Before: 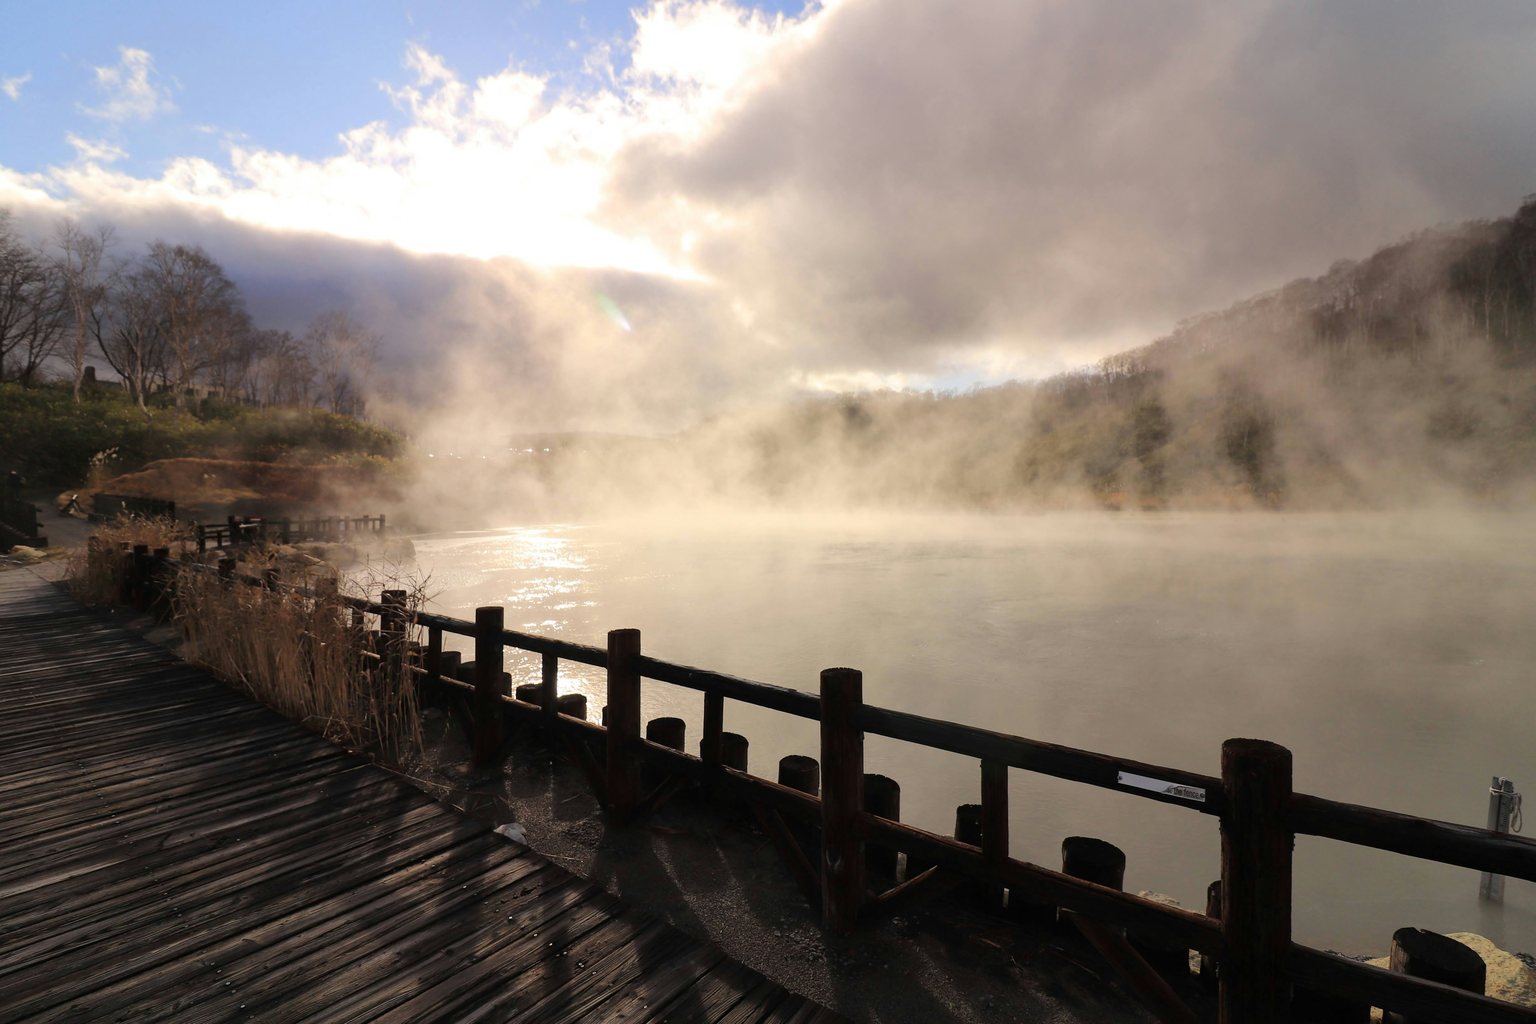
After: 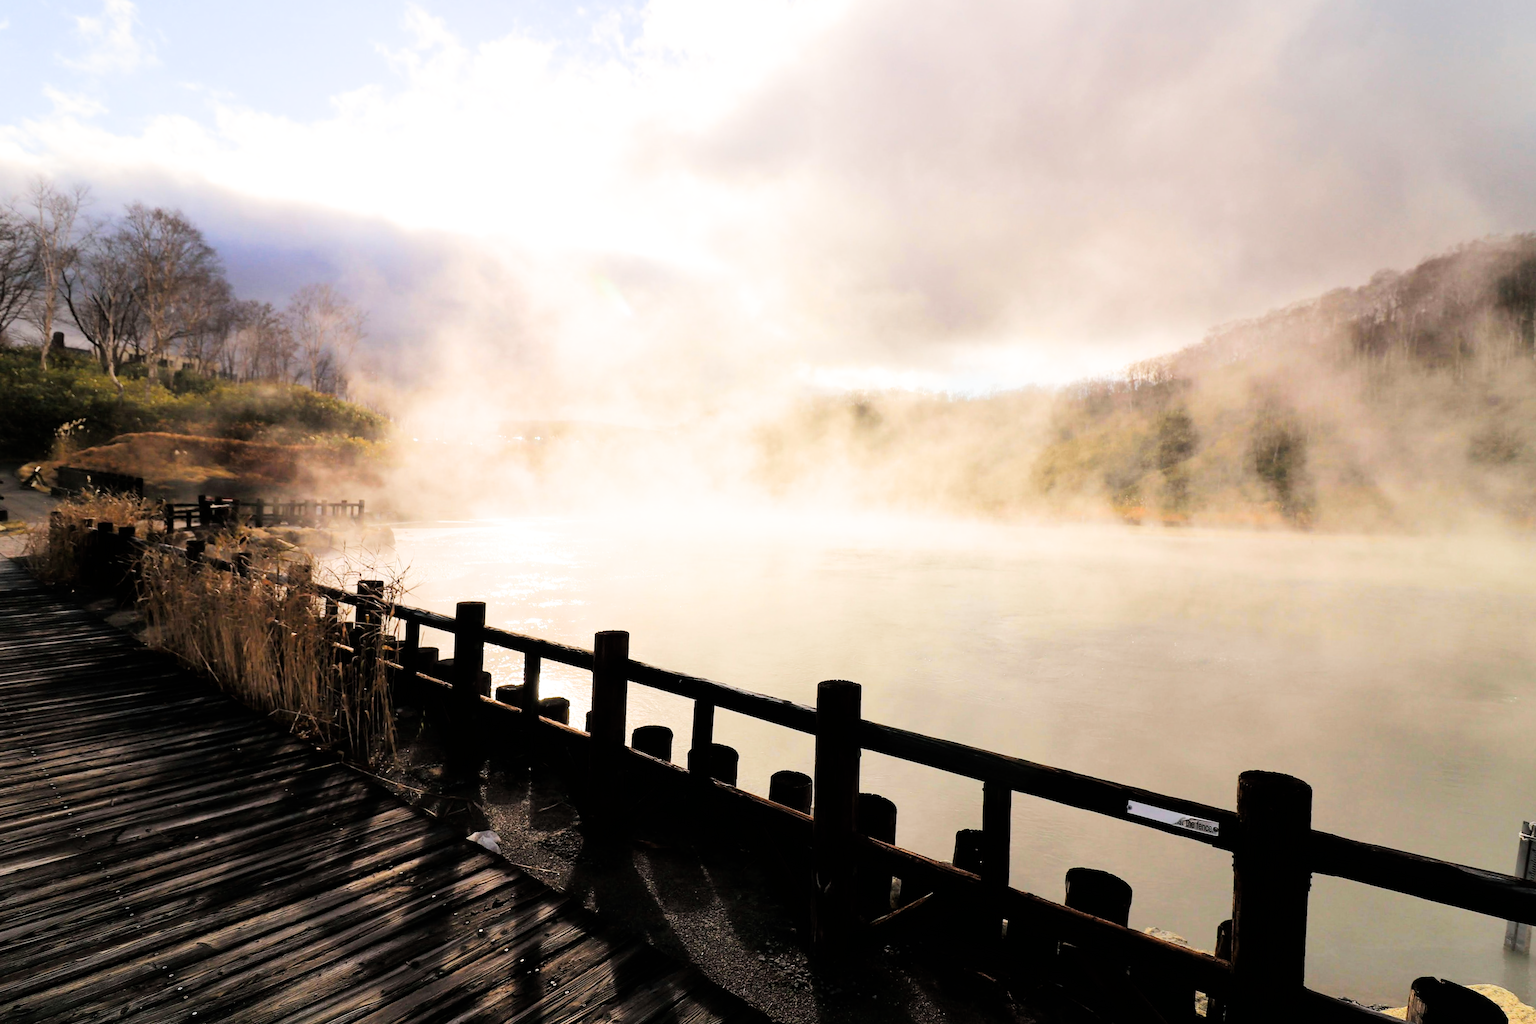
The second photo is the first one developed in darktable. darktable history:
exposure: black level correction 0, exposure 1.103 EV, compensate highlight preservation false
crop and rotate: angle -2.17°
color balance rgb: shadows lift › chroma 0.808%, shadows lift › hue 115.74°, perceptual saturation grading › global saturation 25.309%
filmic rgb: black relative exposure -5.02 EV, white relative exposure 3.52 EV, hardness 3.17, contrast 1.301, highlights saturation mix -49.23%
